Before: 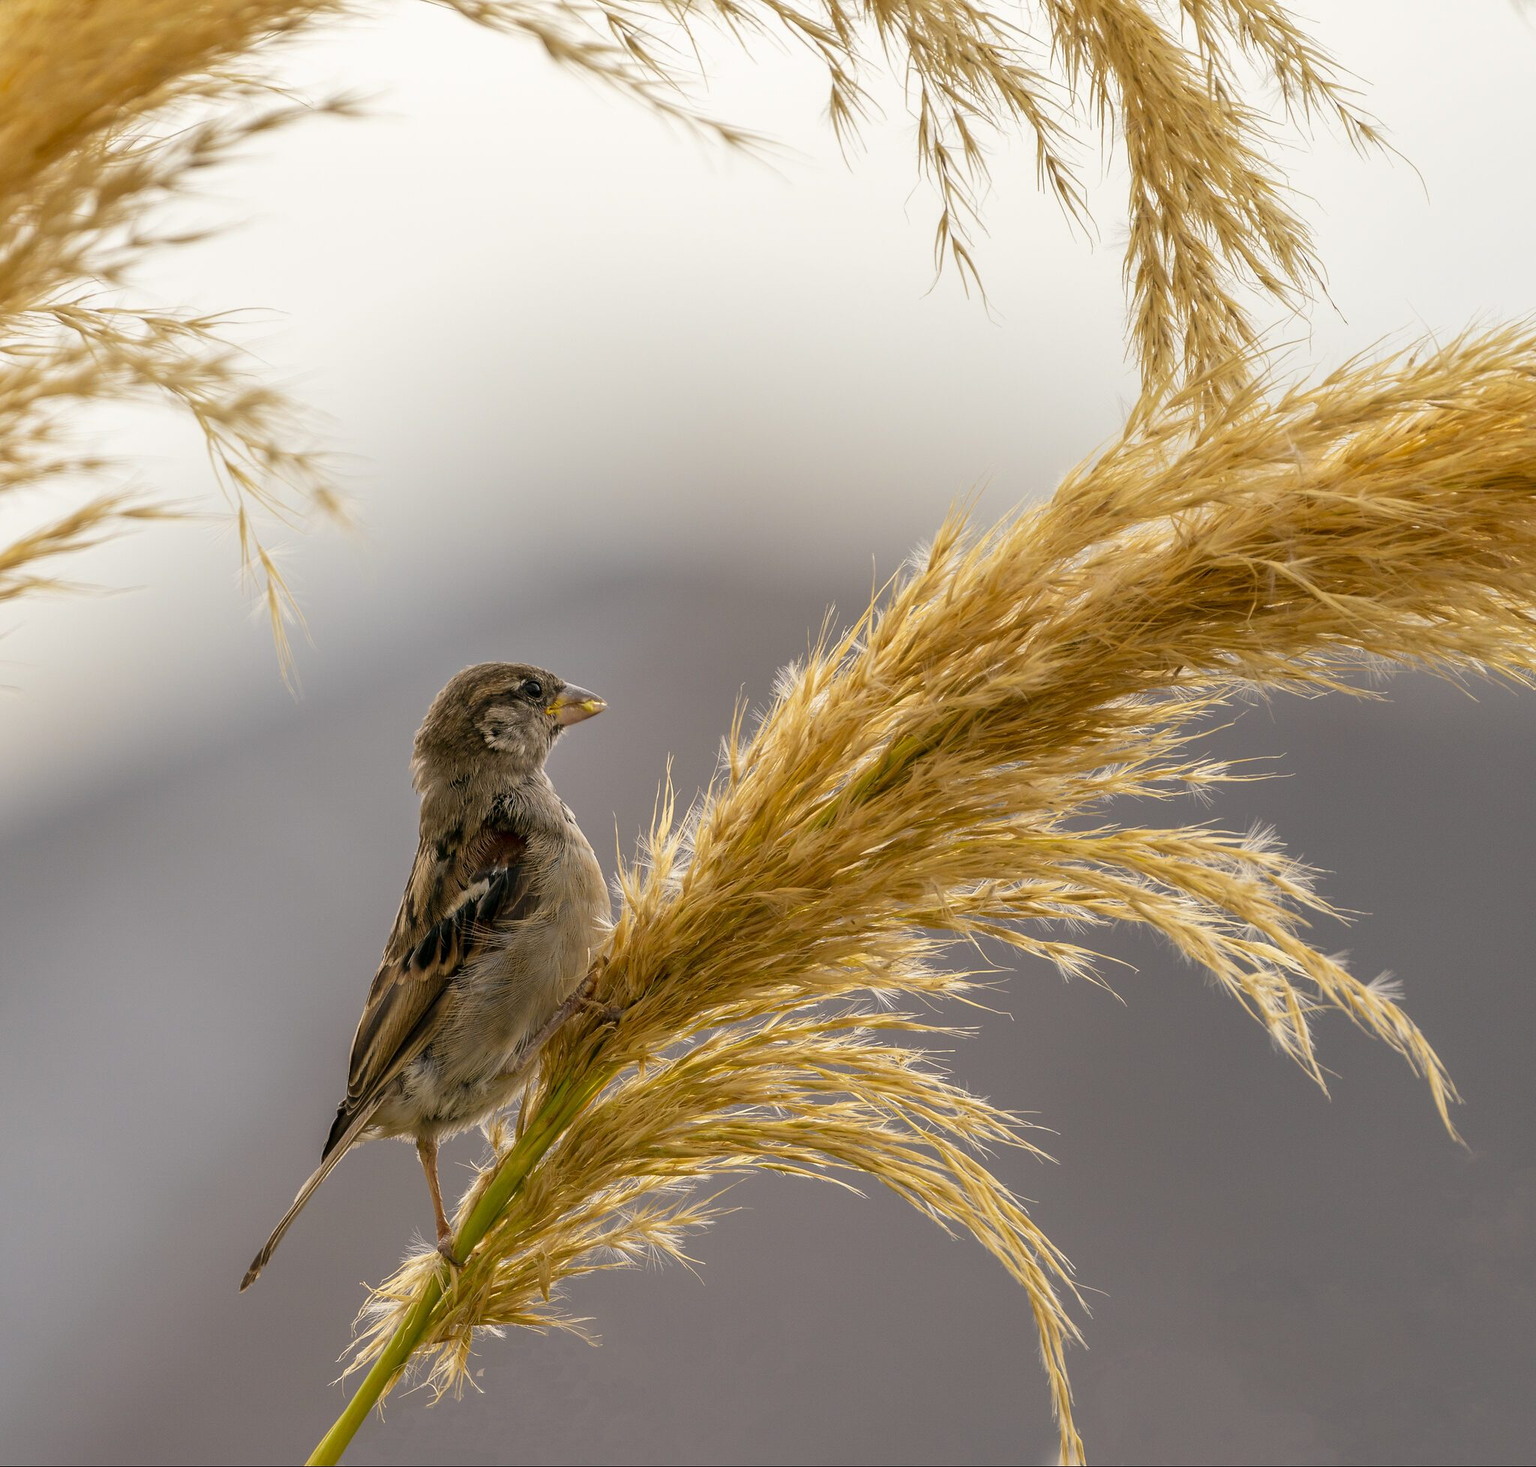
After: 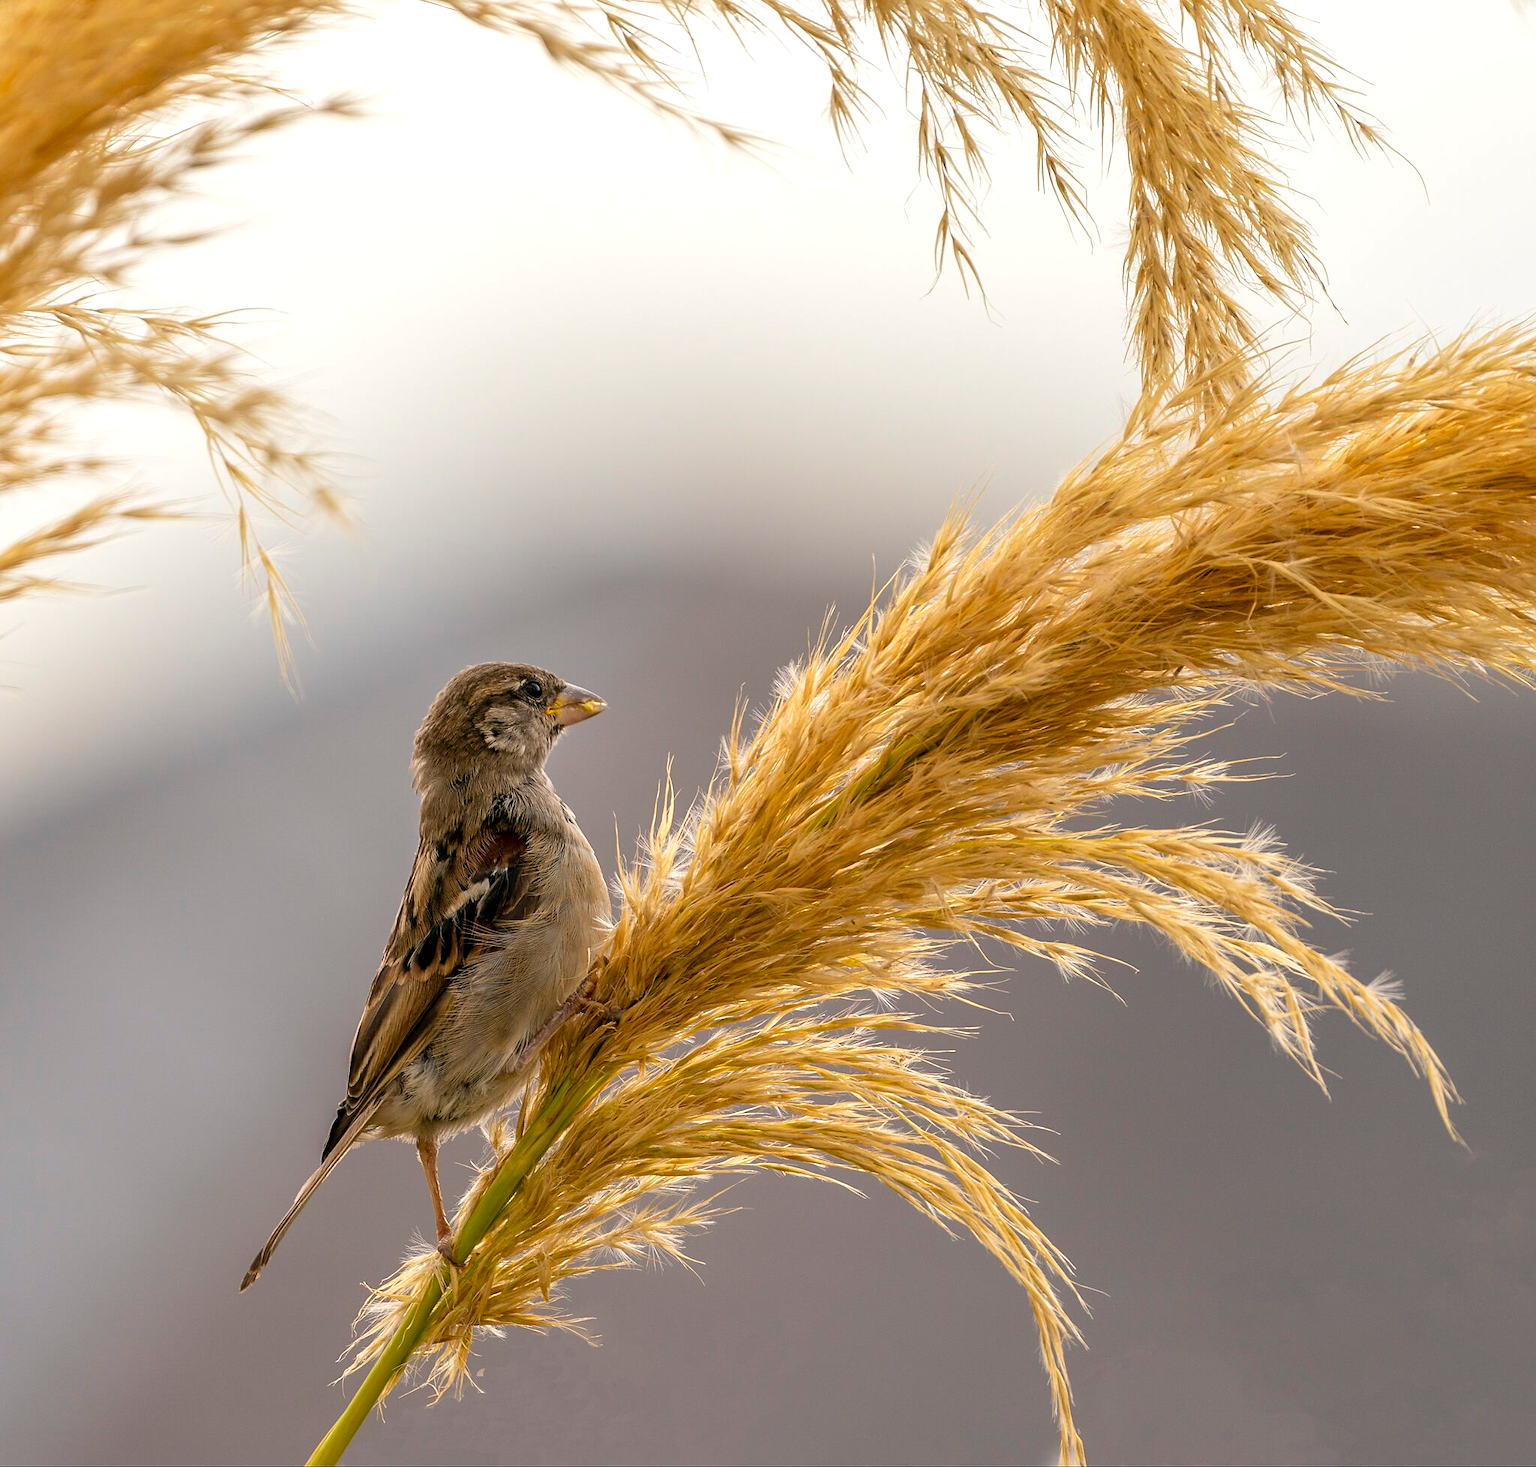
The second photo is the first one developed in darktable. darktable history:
exposure: exposure 0.2 EV, compensate highlight preservation false
sharpen: amount 0.207
